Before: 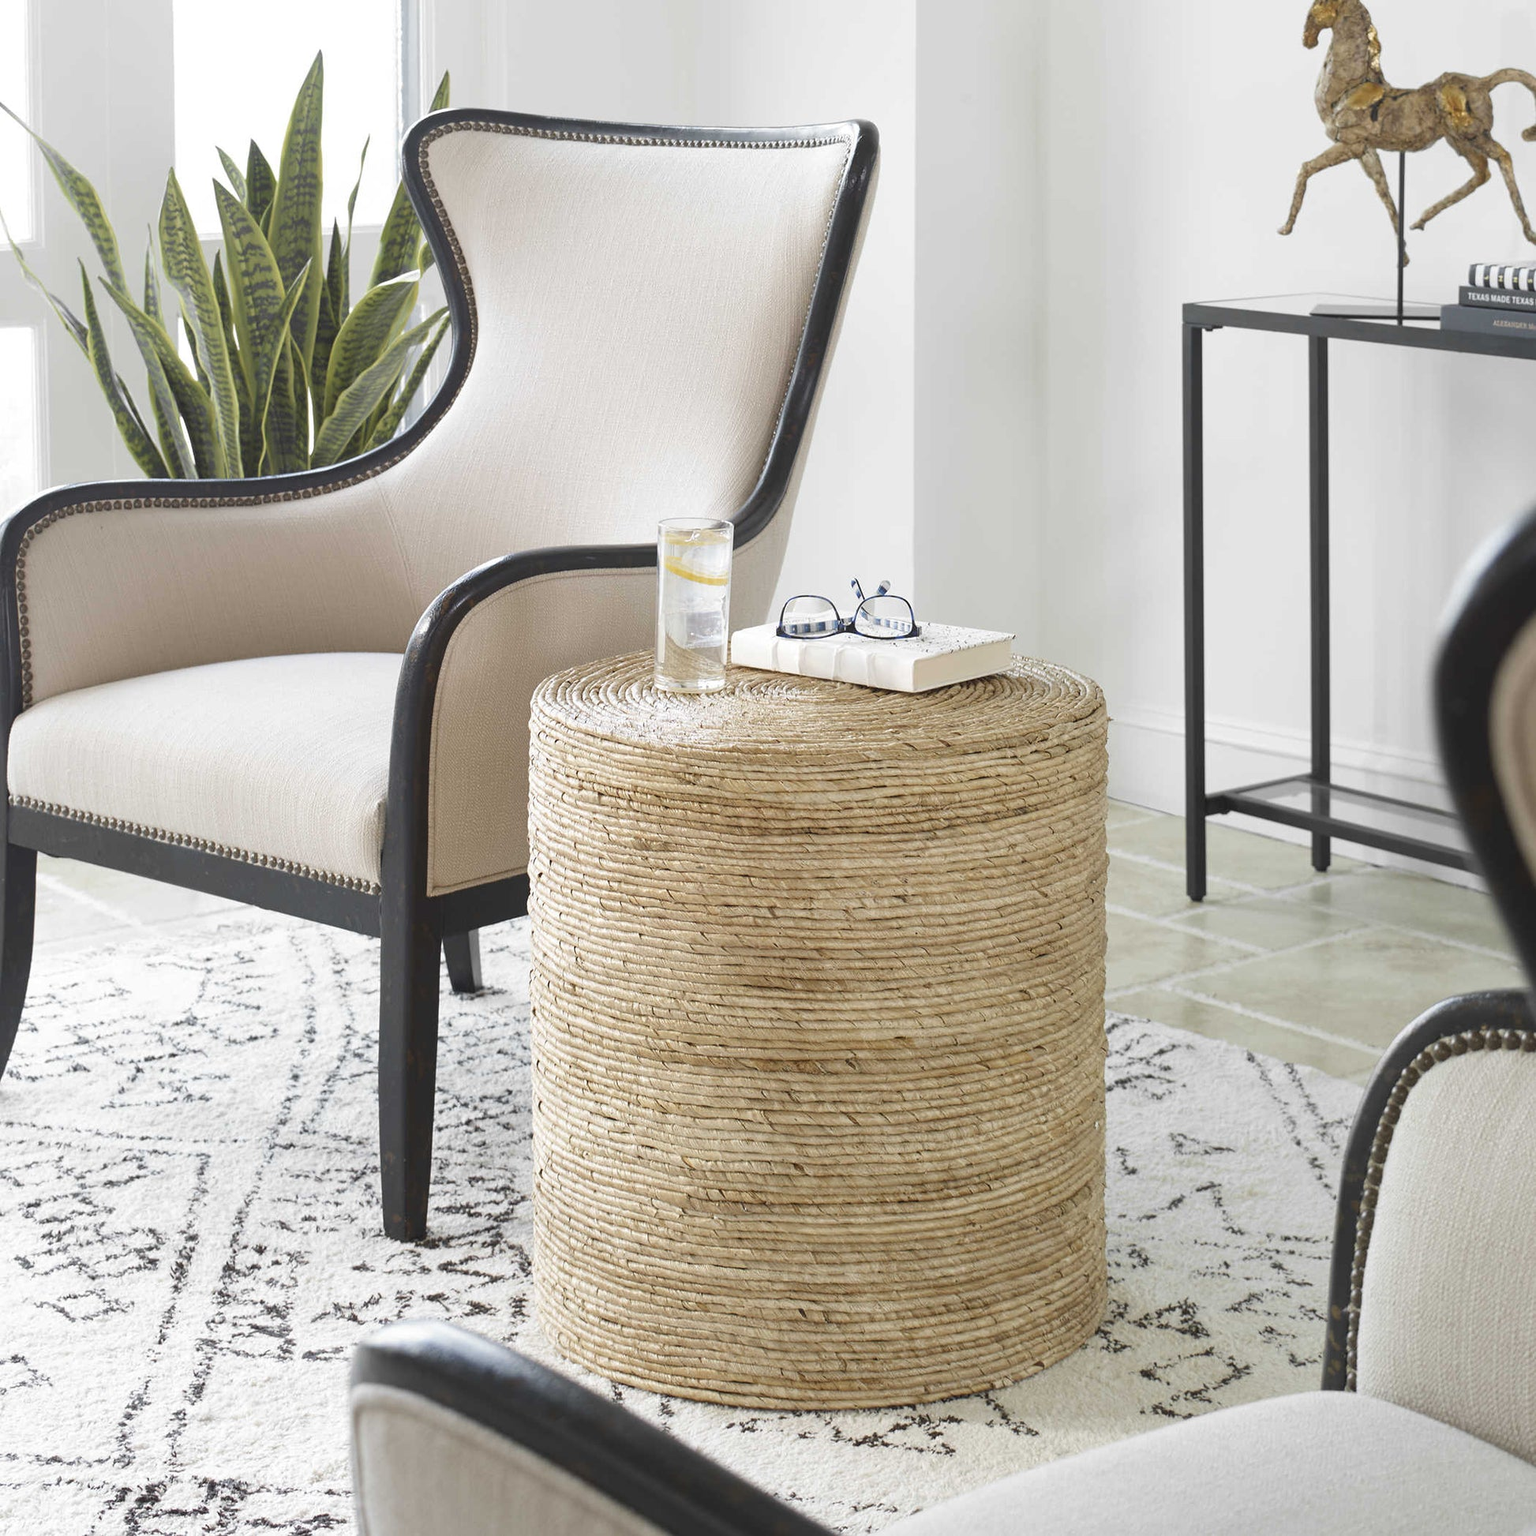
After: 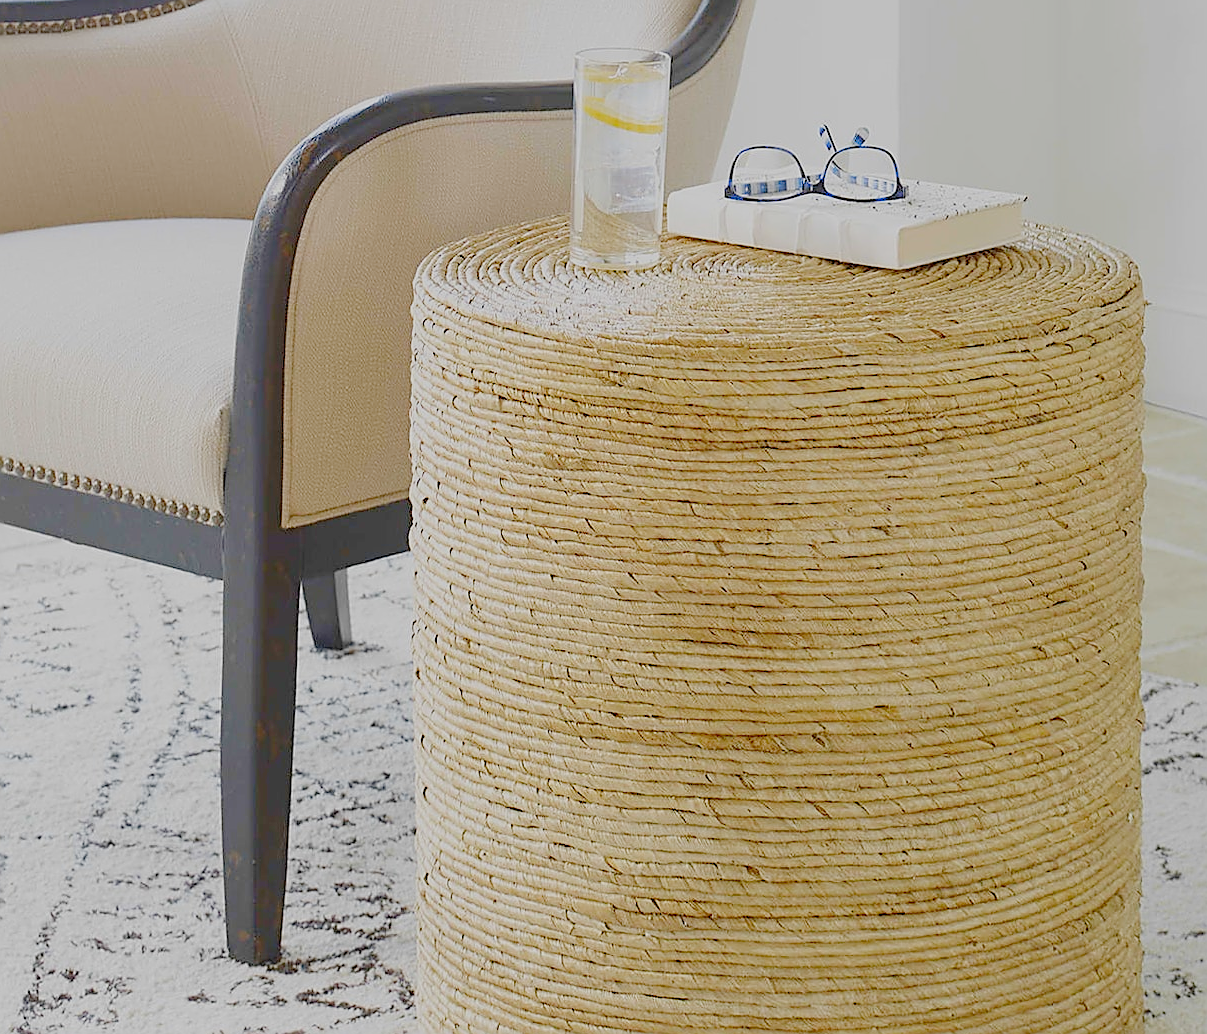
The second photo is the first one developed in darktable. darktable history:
exposure: black level correction -0.002, exposure 0.54 EV, compensate highlight preservation false
filmic rgb: black relative exposure -7 EV, white relative exposure 6 EV, threshold 3 EV, target black luminance 0%, hardness 2.73, latitude 61.22%, contrast 0.691, highlights saturation mix 10%, shadows ↔ highlights balance -0.073%, preserve chrominance no, color science v4 (2020), iterations of high-quality reconstruction 10, contrast in shadows soft, contrast in highlights soft, enable highlight reconstruction true
crop: left 13.312%, top 31.28%, right 24.627%, bottom 15.582%
color contrast: green-magenta contrast 1.55, blue-yellow contrast 1.83
sharpen: radius 1.4, amount 1.25, threshold 0.7
